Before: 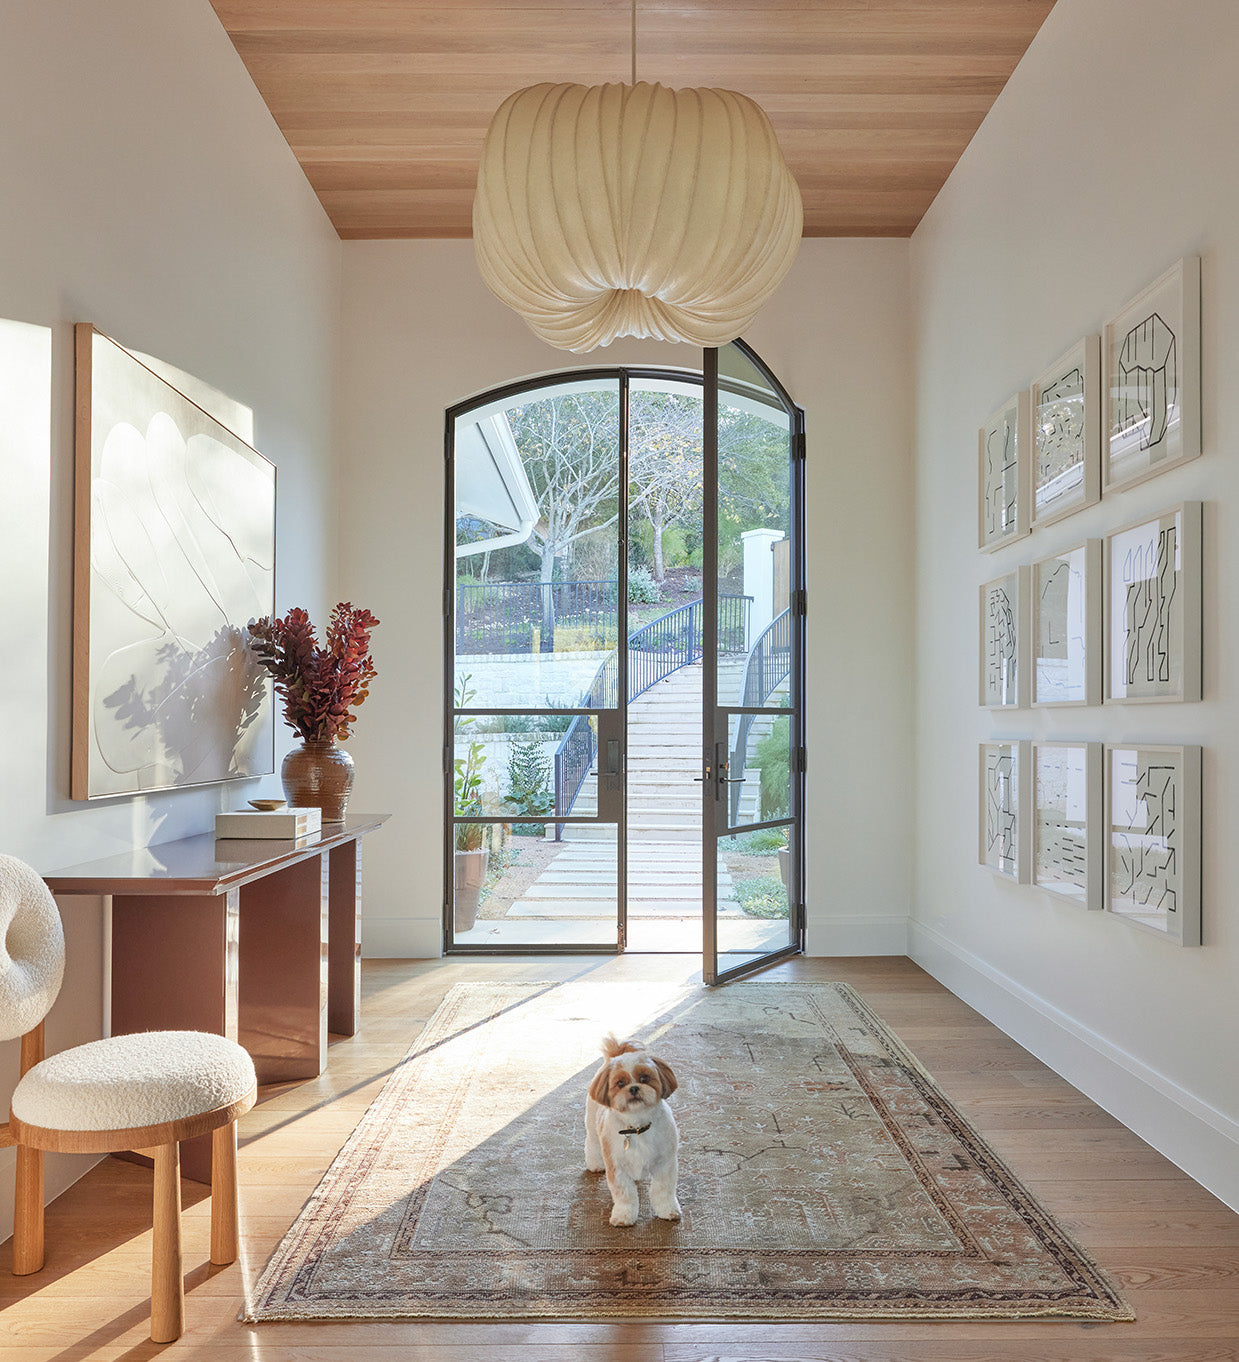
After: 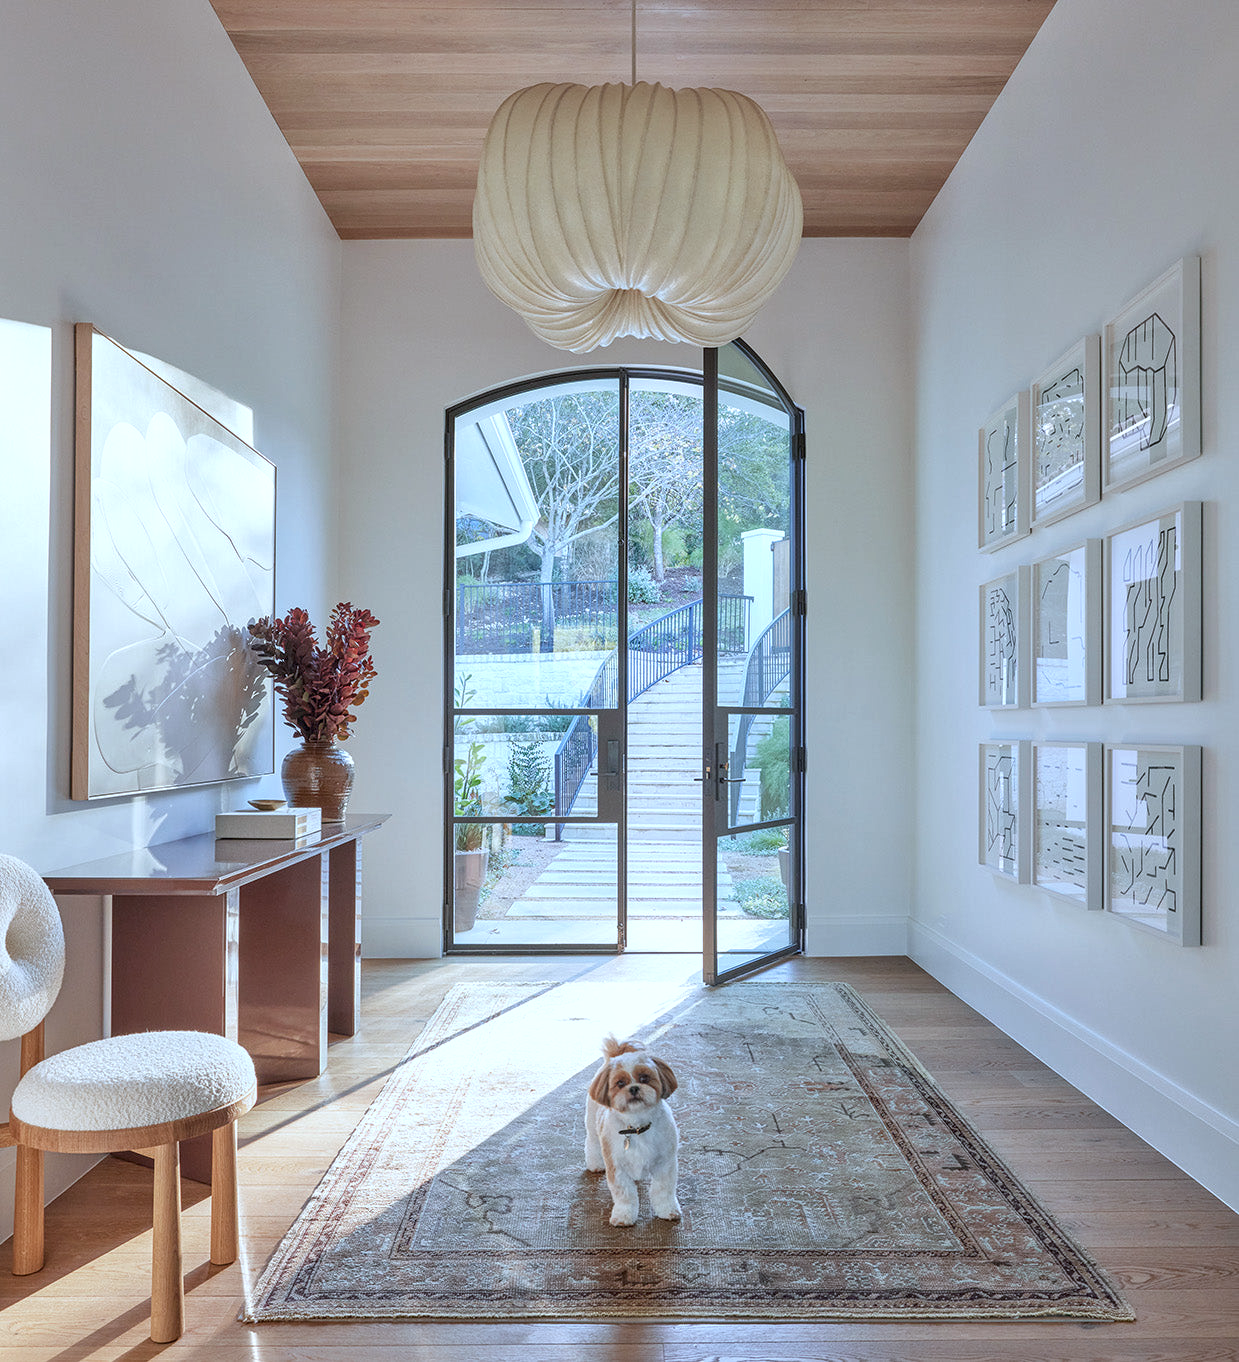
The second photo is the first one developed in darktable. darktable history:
contrast brightness saturation: saturation -0.048
color calibration: x 0.38, y 0.391, temperature 4076.11 K
color correction: highlights b* -0.004
local contrast: on, module defaults
